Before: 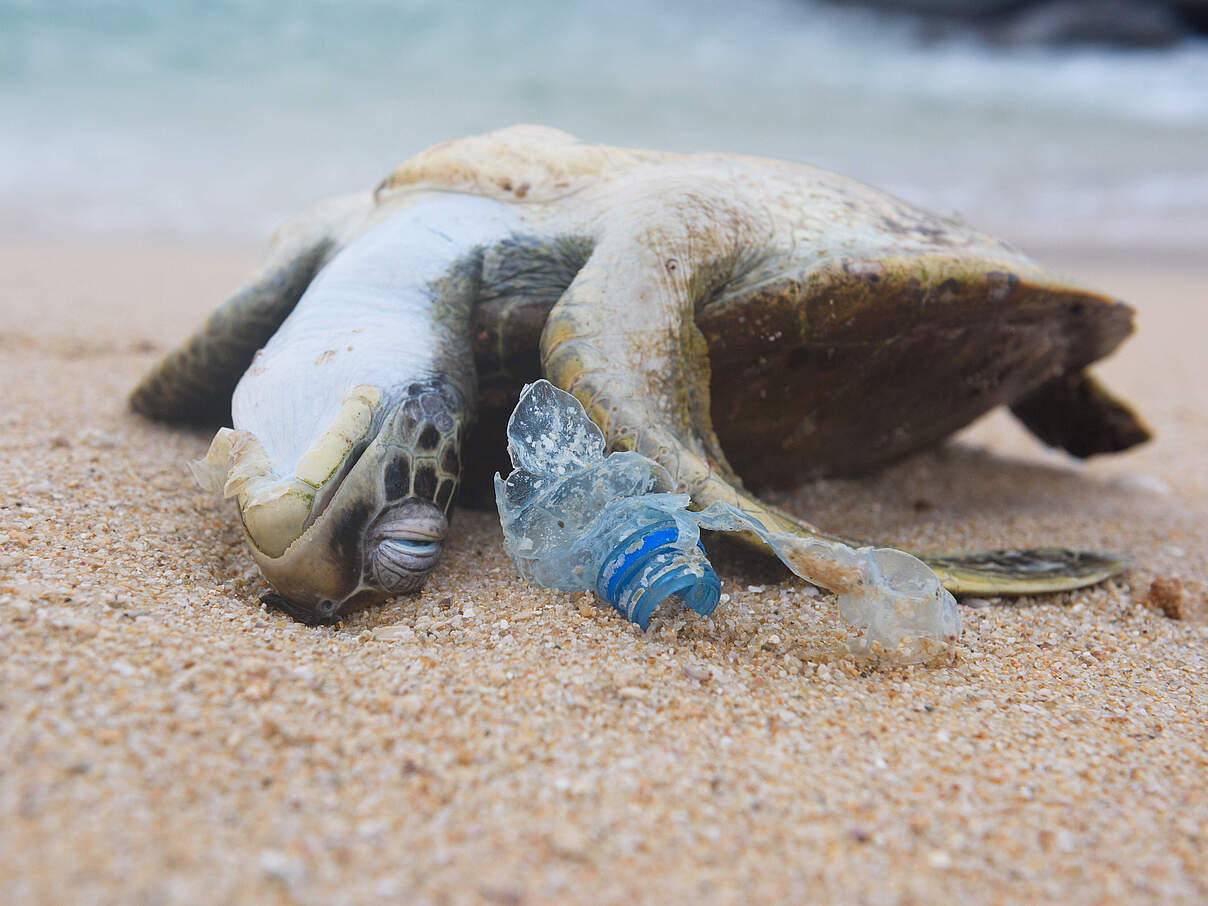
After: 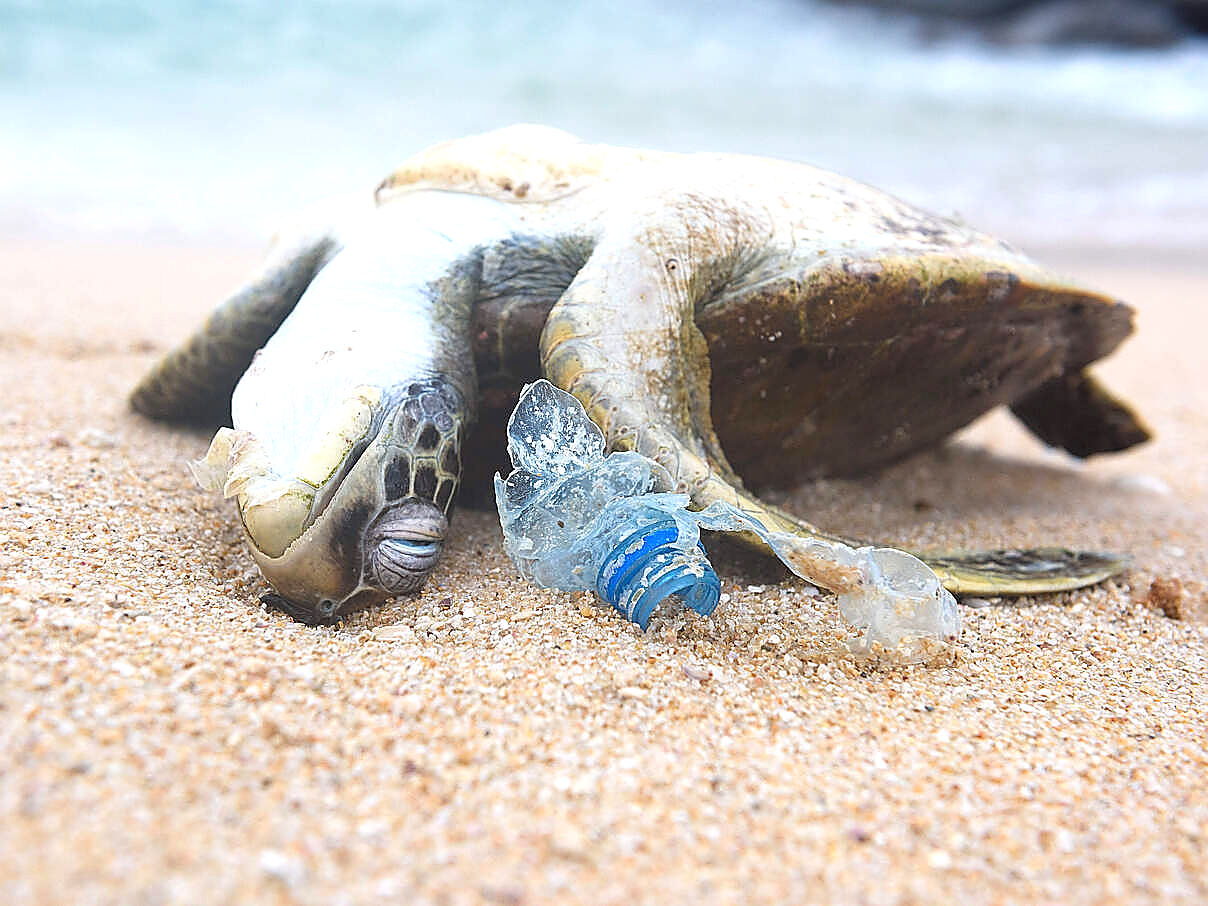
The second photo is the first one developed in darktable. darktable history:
sharpen: radius 1.381, amount 1.242, threshold 0.795
exposure: exposure 0.692 EV, compensate highlight preservation false
